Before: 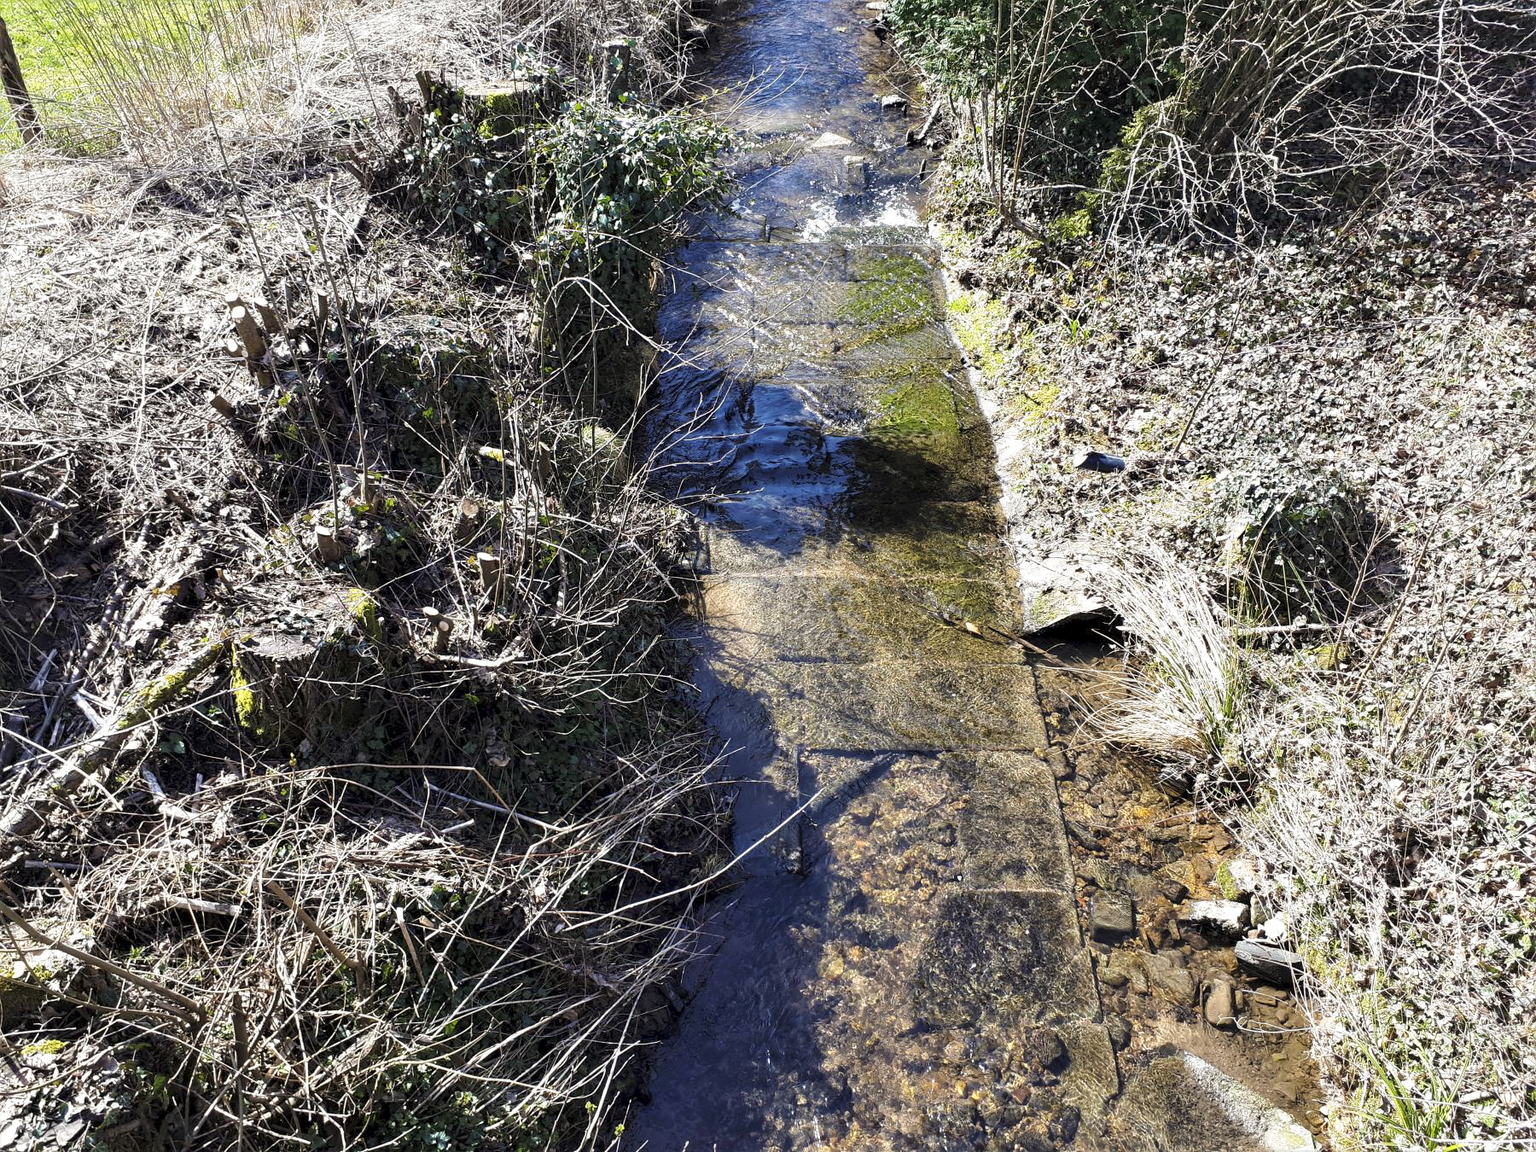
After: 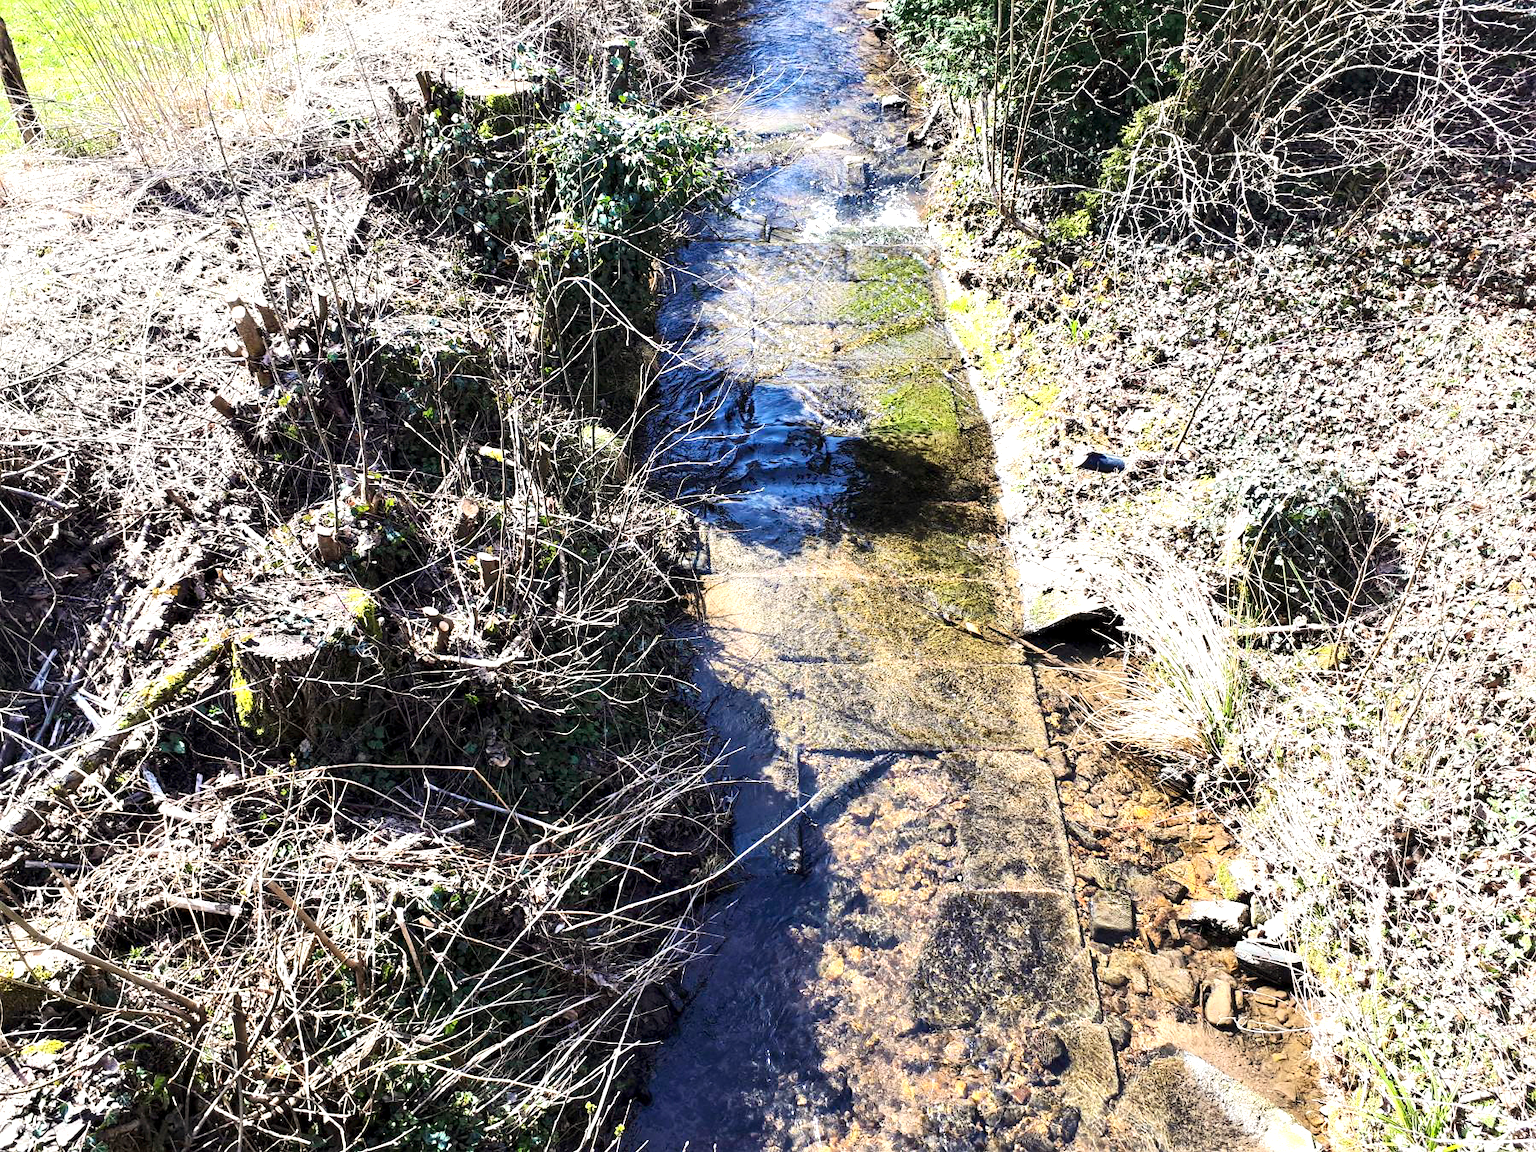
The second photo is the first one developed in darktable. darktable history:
contrast brightness saturation: contrast 0.24, brightness 0.09
exposure: exposure 0.6 EV, compensate highlight preservation false
